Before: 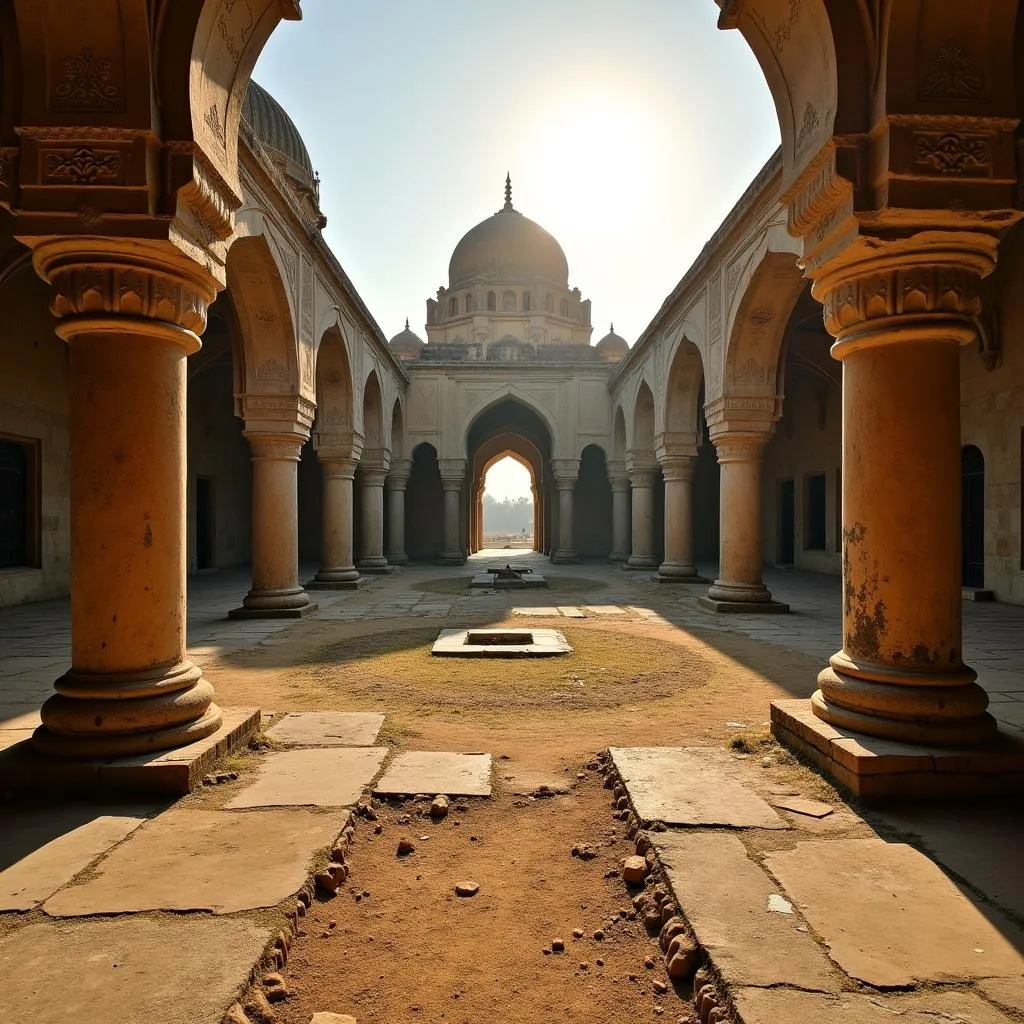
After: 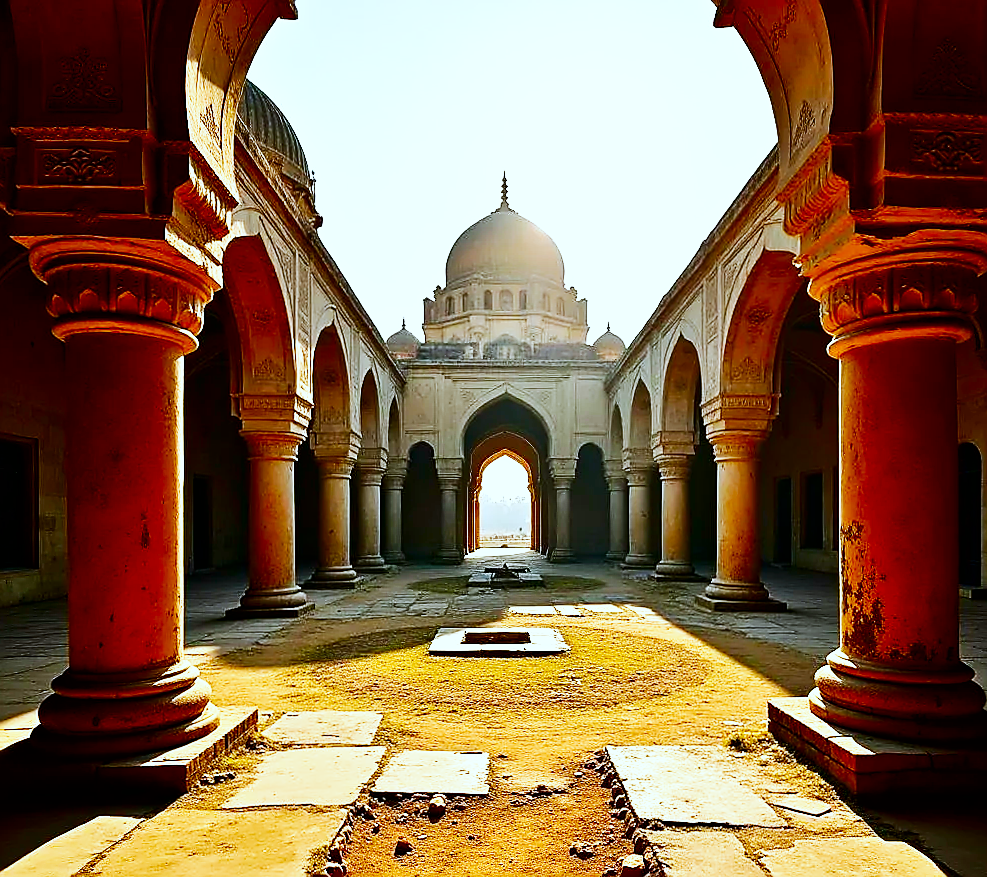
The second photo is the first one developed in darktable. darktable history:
levels: white 90.72%
color balance rgb: perceptual saturation grading › global saturation 19.948%, perceptual brilliance grading › global brilliance 3.027%
exposure: black level correction 0, compensate highlight preservation false
sharpen: radius 1.365, amount 1.253, threshold 0.745
contrast brightness saturation: brightness -0.246, saturation 0.197
color correction: highlights a* -4.17, highlights b* -10.66
base curve: curves: ch0 [(0, 0) (0.007, 0.004) (0.027, 0.03) (0.046, 0.07) (0.207, 0.54) (0.442, 0.872) (0.673, 0.972) (1, 1)], preserve colors none
crop and rotate: angle 0.13°, left 0.202%, right 3.158%, bottom 14.133%
